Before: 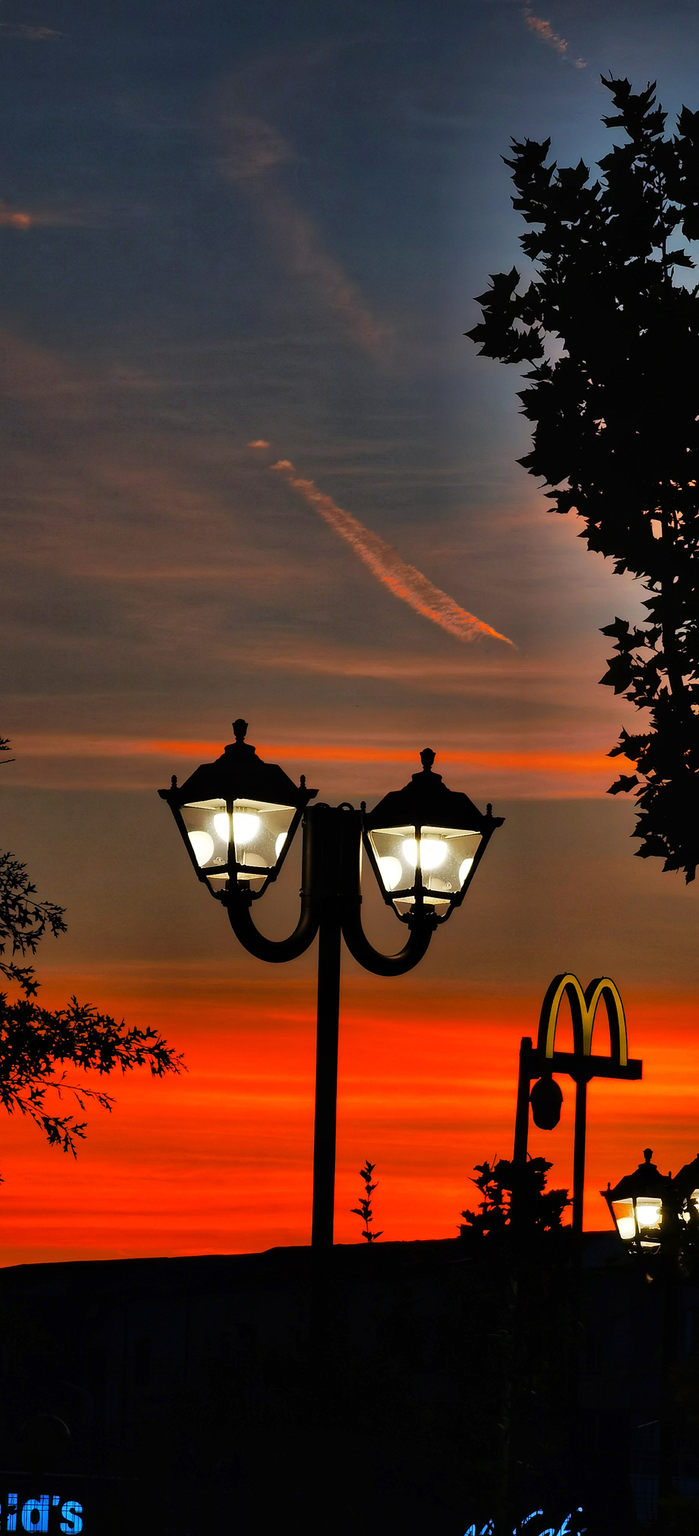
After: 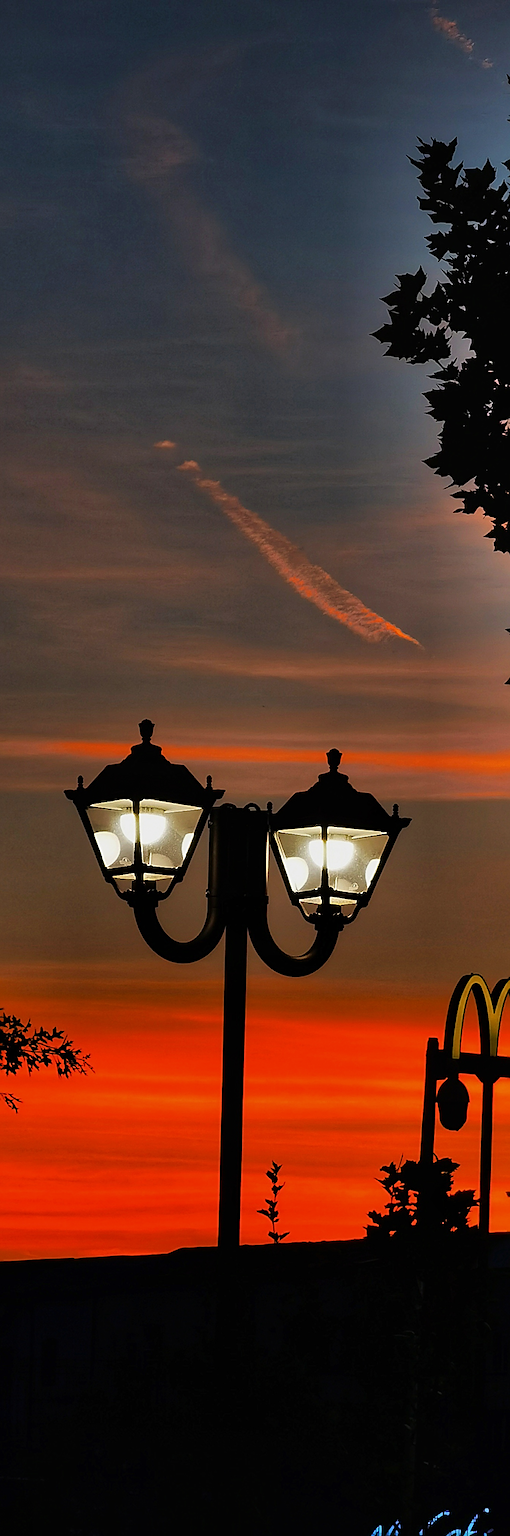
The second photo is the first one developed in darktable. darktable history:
crop: left 13.507%, right 13.396%
sharpen: on, module defaults
exposure: exposure -0.248 EV, compensate highlight preservation false
